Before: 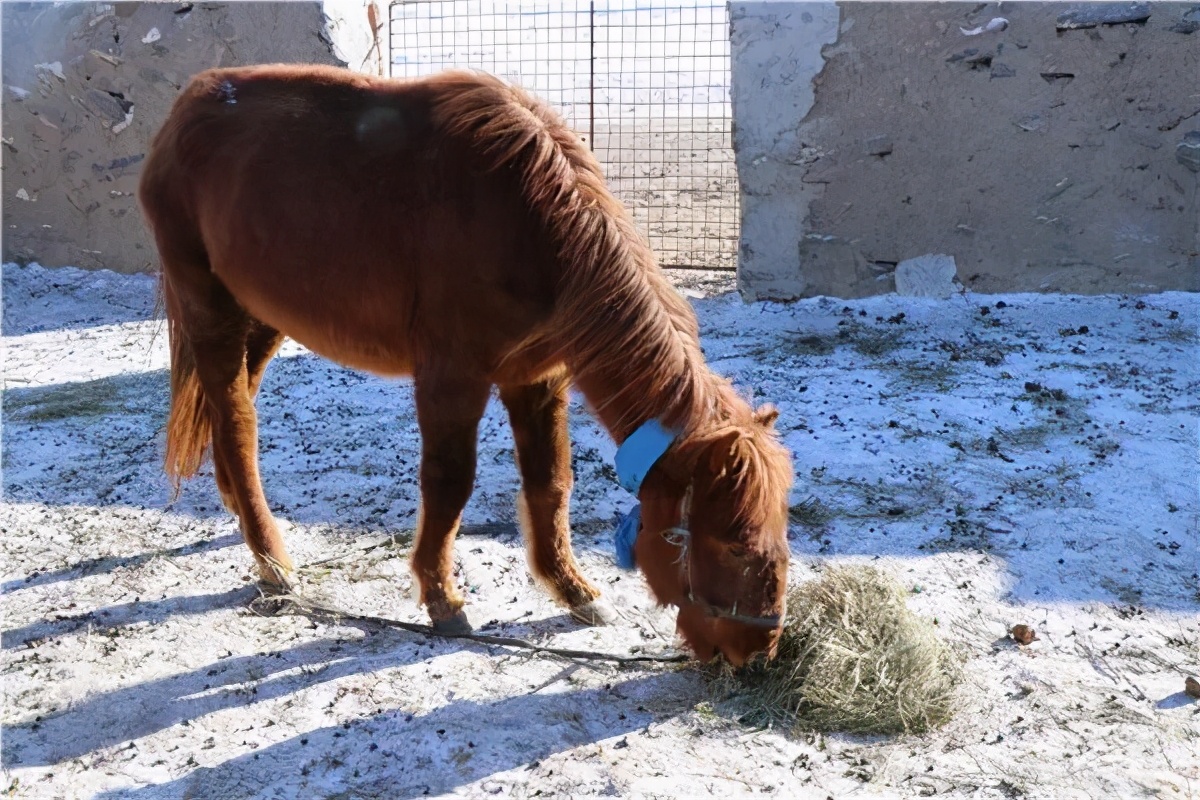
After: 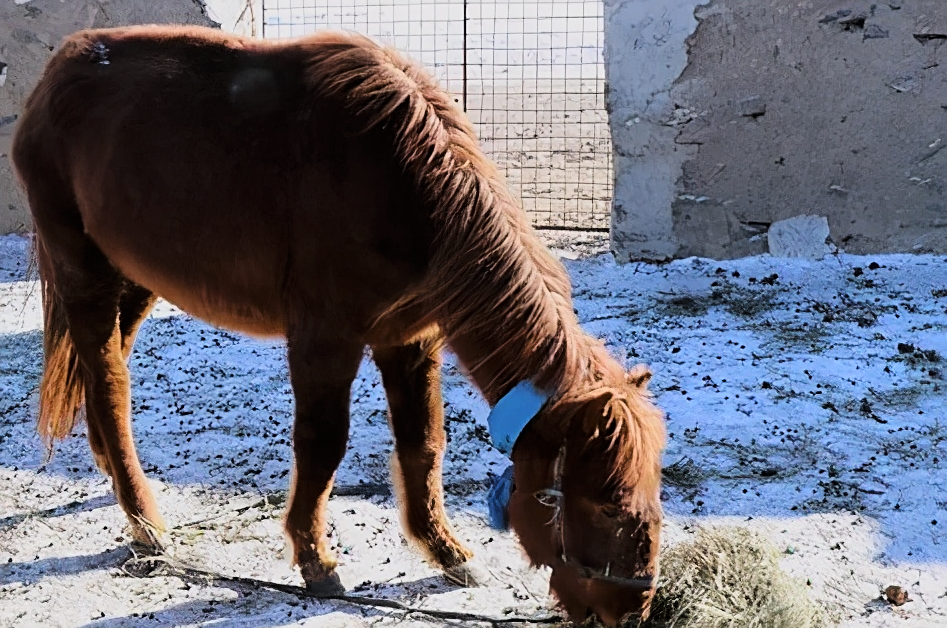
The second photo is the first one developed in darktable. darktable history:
crop and rotate: left 10.6%, top 5.023%, right 10.402%, bottom 16.369%
sharpen: on, module defaults
tone curve: curves: ch0 [(0, 0) (0.049, 0.01) (0.154, 0.081) (0.491, 0.519) (0.748, 0.765) (1, 0.919)]; ch1 [(0, 0) (0.172, 0.123) (0.317, 0.272) (0.391, 0.424) (0.499, 0.497) (0.531, 0.541) (0.615, 0.608) (0.741, 0.783) (1, 1)]; ch2 [(0, 0) (0.411, 0.424) (0.483, 0.478) (0.546, 0.532) (0.652, 0.633) (1, 1)], color space Lab, linked channels, preserve colors none
